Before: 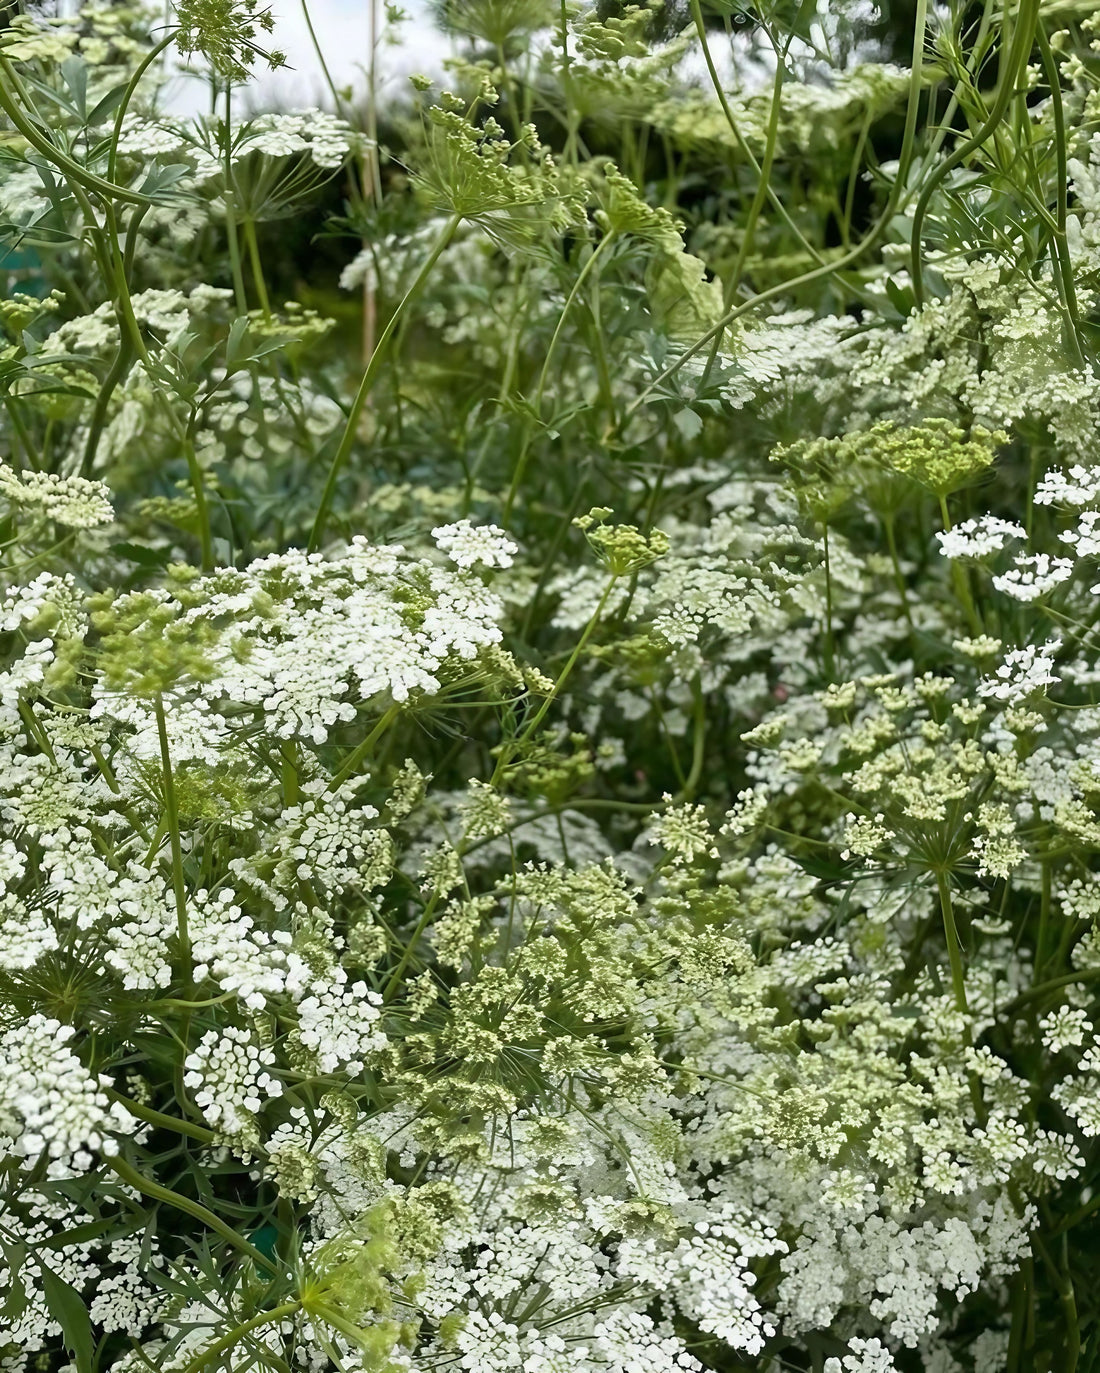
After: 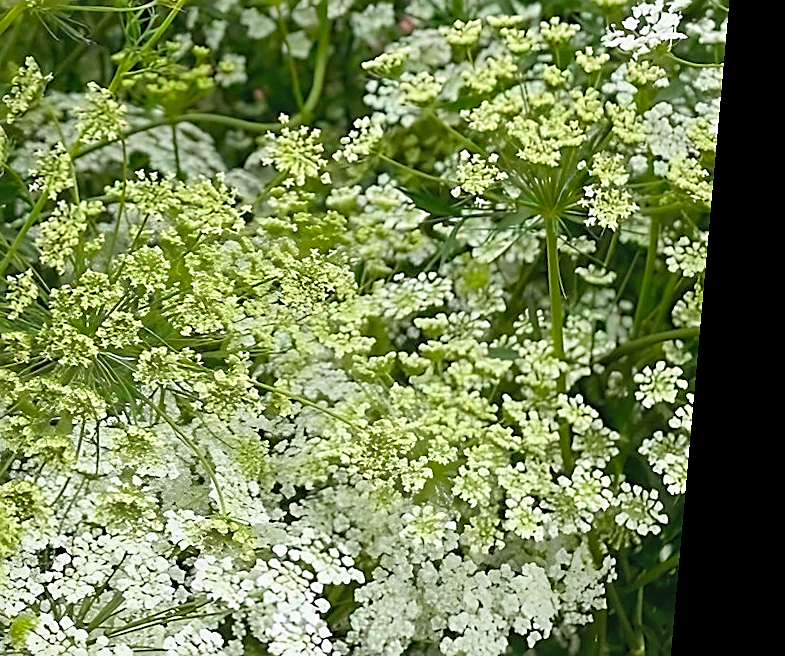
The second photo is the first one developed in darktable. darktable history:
sharpen: amount 0.901
contrast brightness saturation: contrast 0.07, brightness 0.18, saturation 0.4
haze removal: compatibility mode true, adaptive false
rotate and perspective: rotation 5.12°, automatic cropping off
crop and rotate: left 35.509%, top 50.238%, bottom 4.934%
